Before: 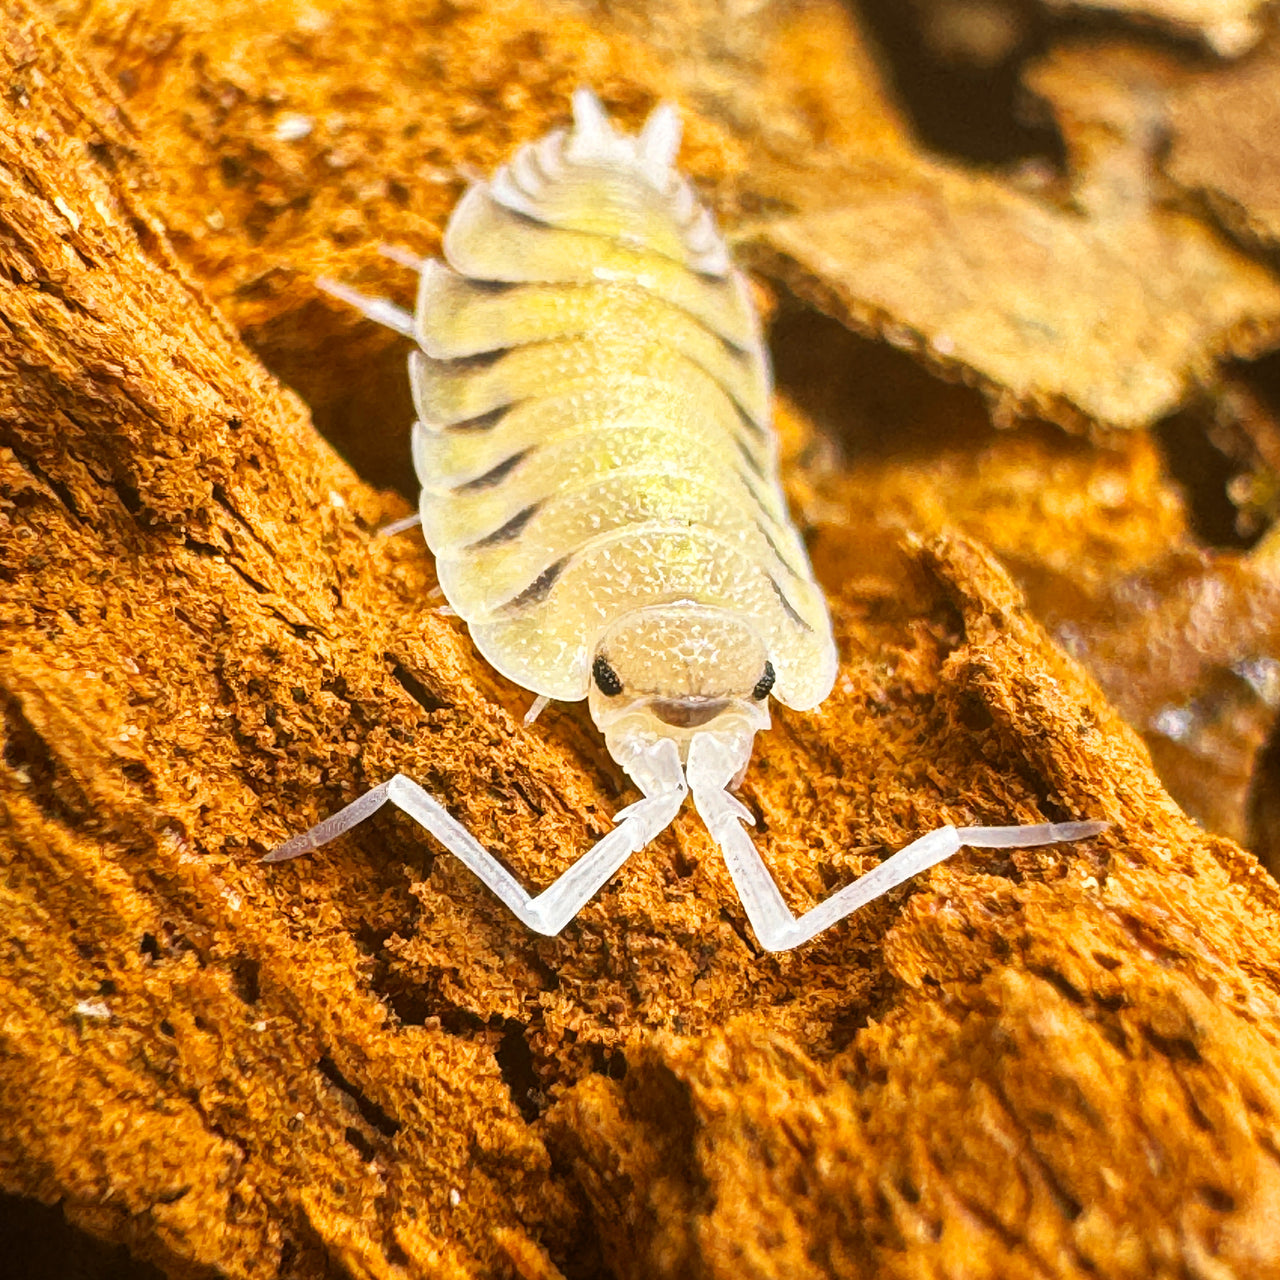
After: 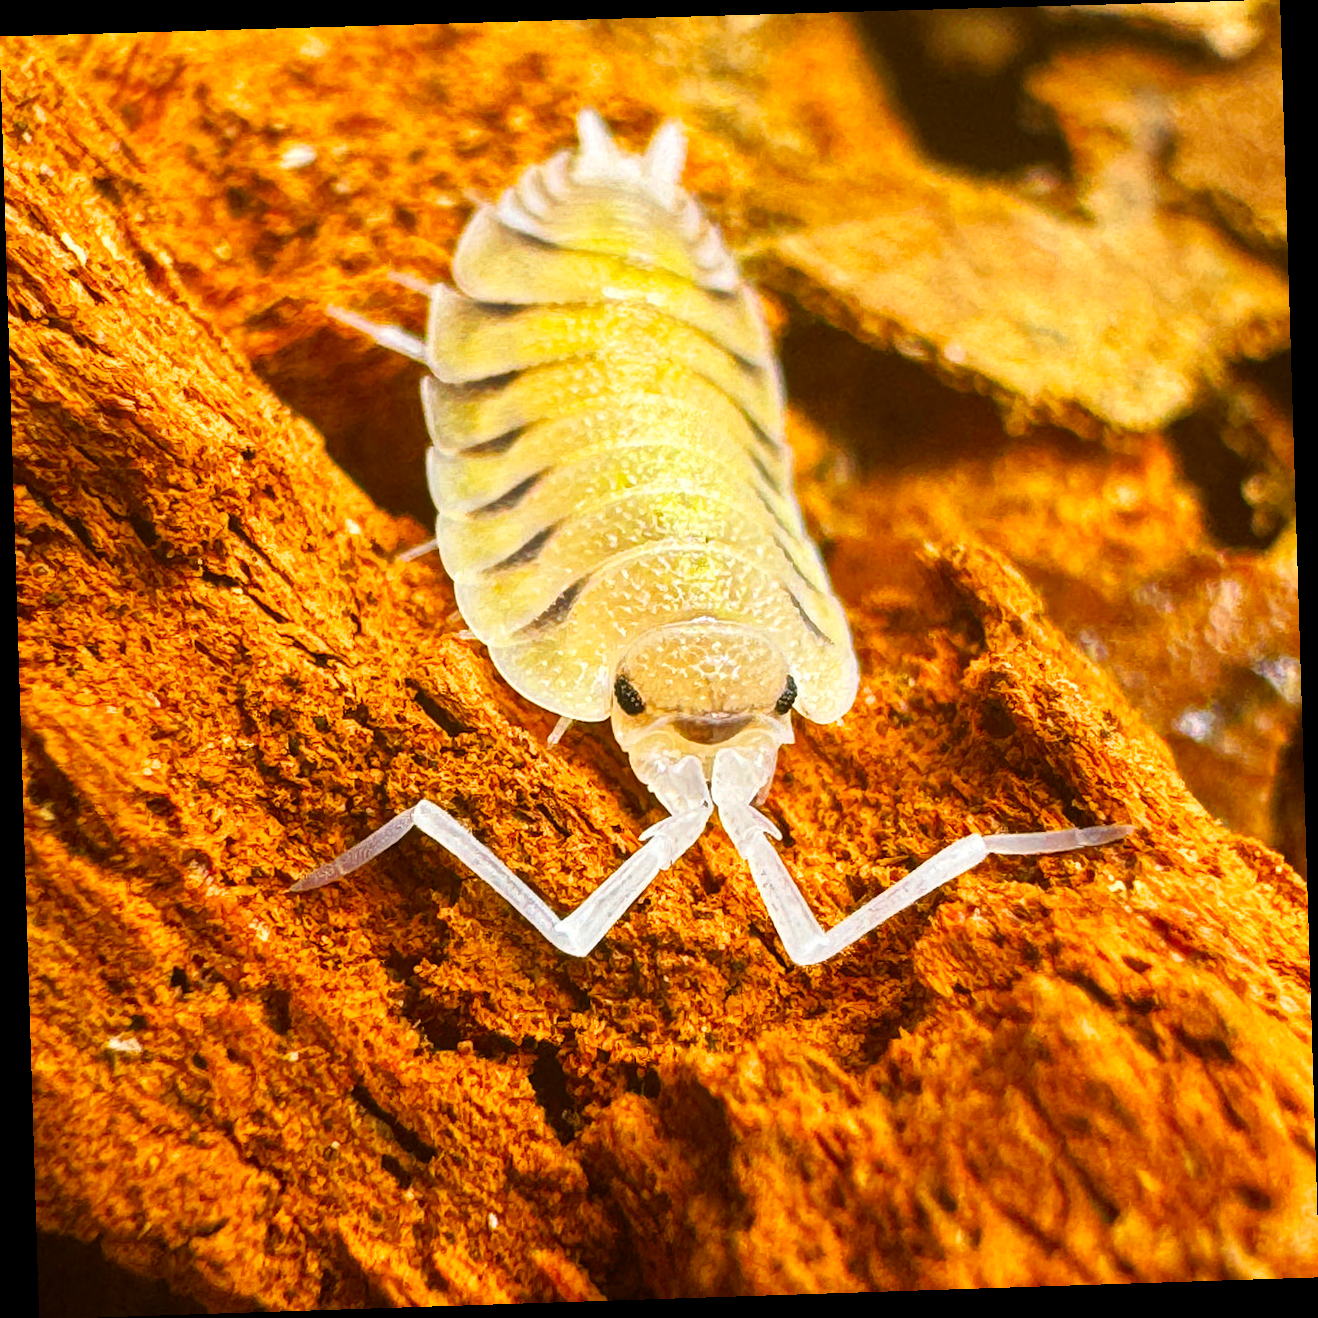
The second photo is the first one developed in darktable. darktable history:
rotate and perspective: rotation -1.77°, lens shift (horizontal) 0.004, automatic cropping off
contrast brightness saturation: brightness -0.02, saturation 0.35
